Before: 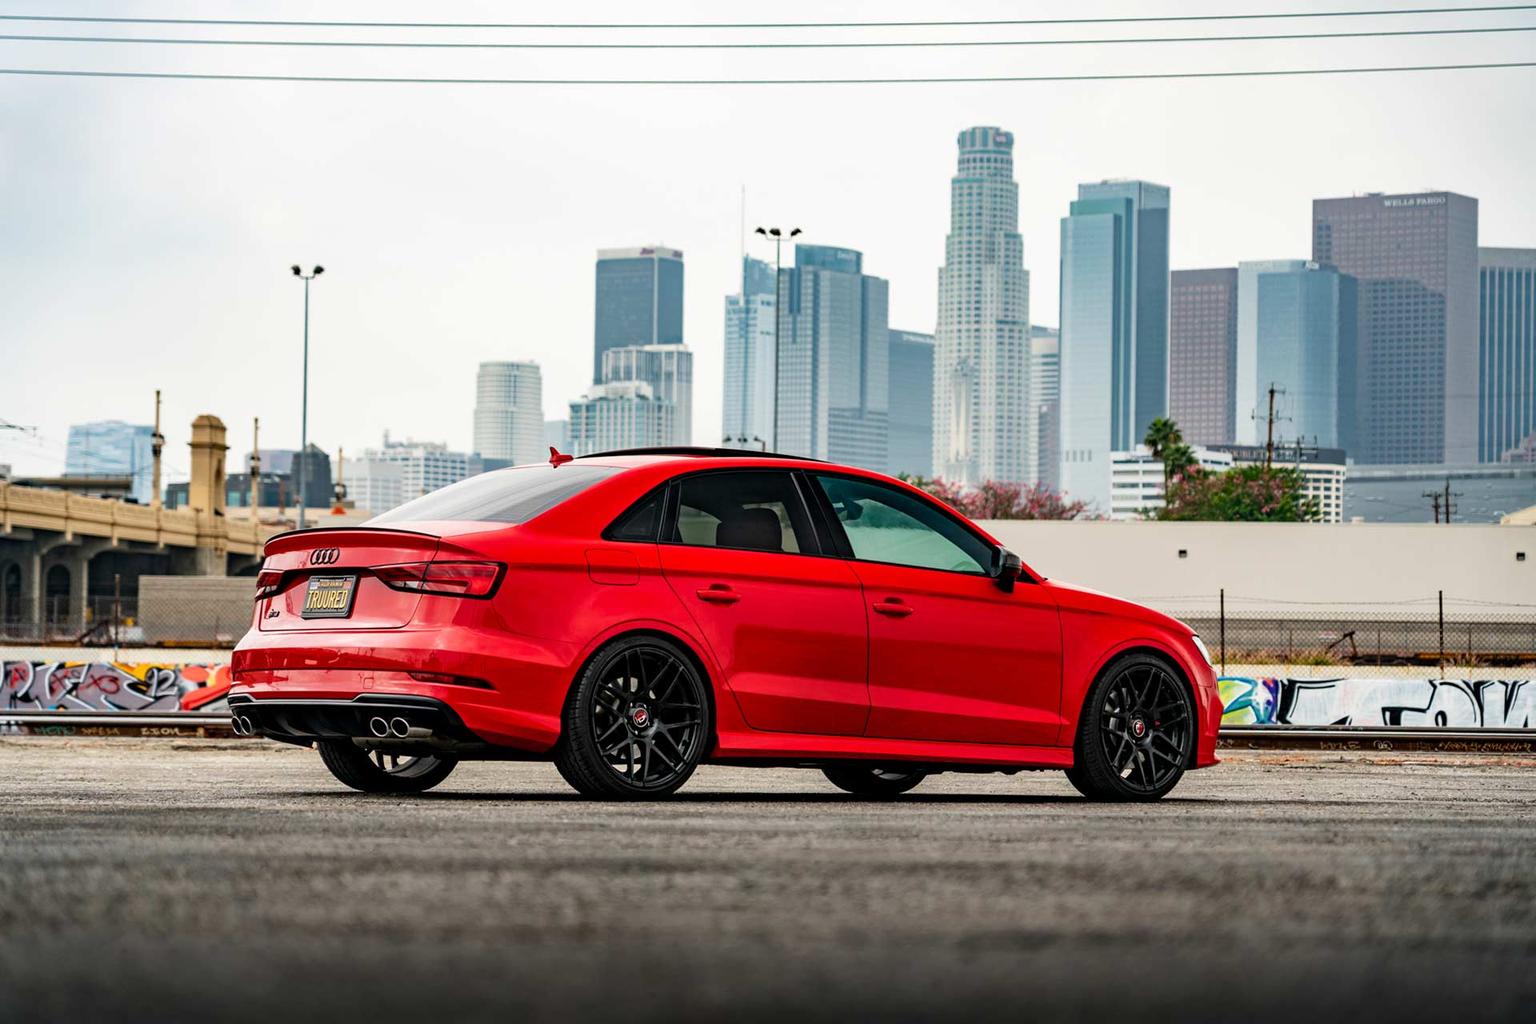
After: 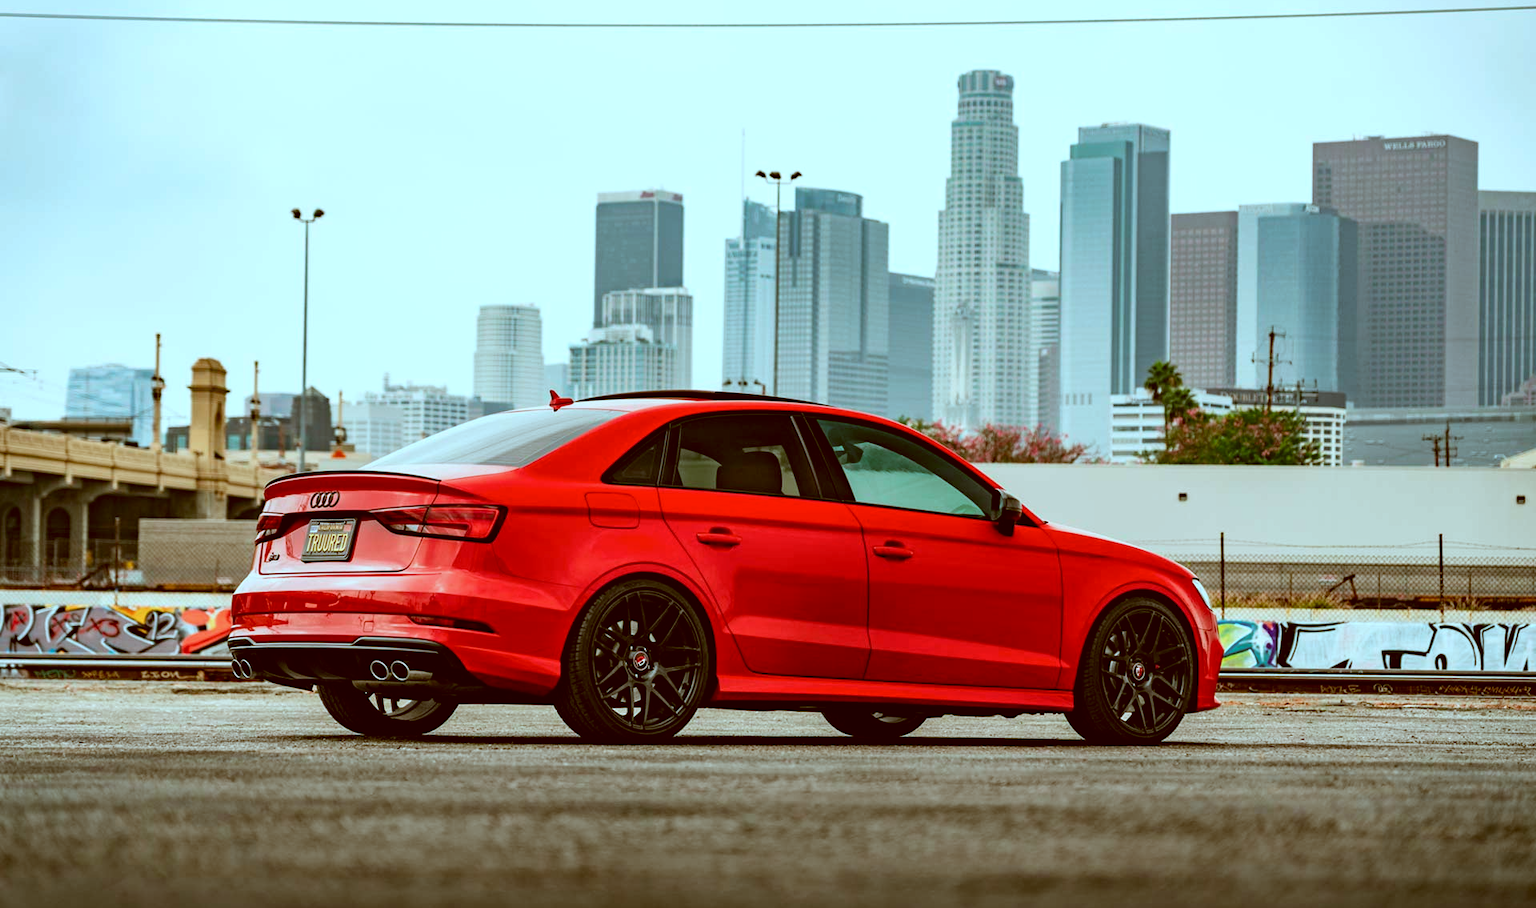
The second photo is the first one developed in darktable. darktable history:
crop and rotate: top 5.573%, bottom 5.615%
color correction: highlights a* -14.86, highlights b* -16.45, shadows a* 10.71, shadows b* 30.15
